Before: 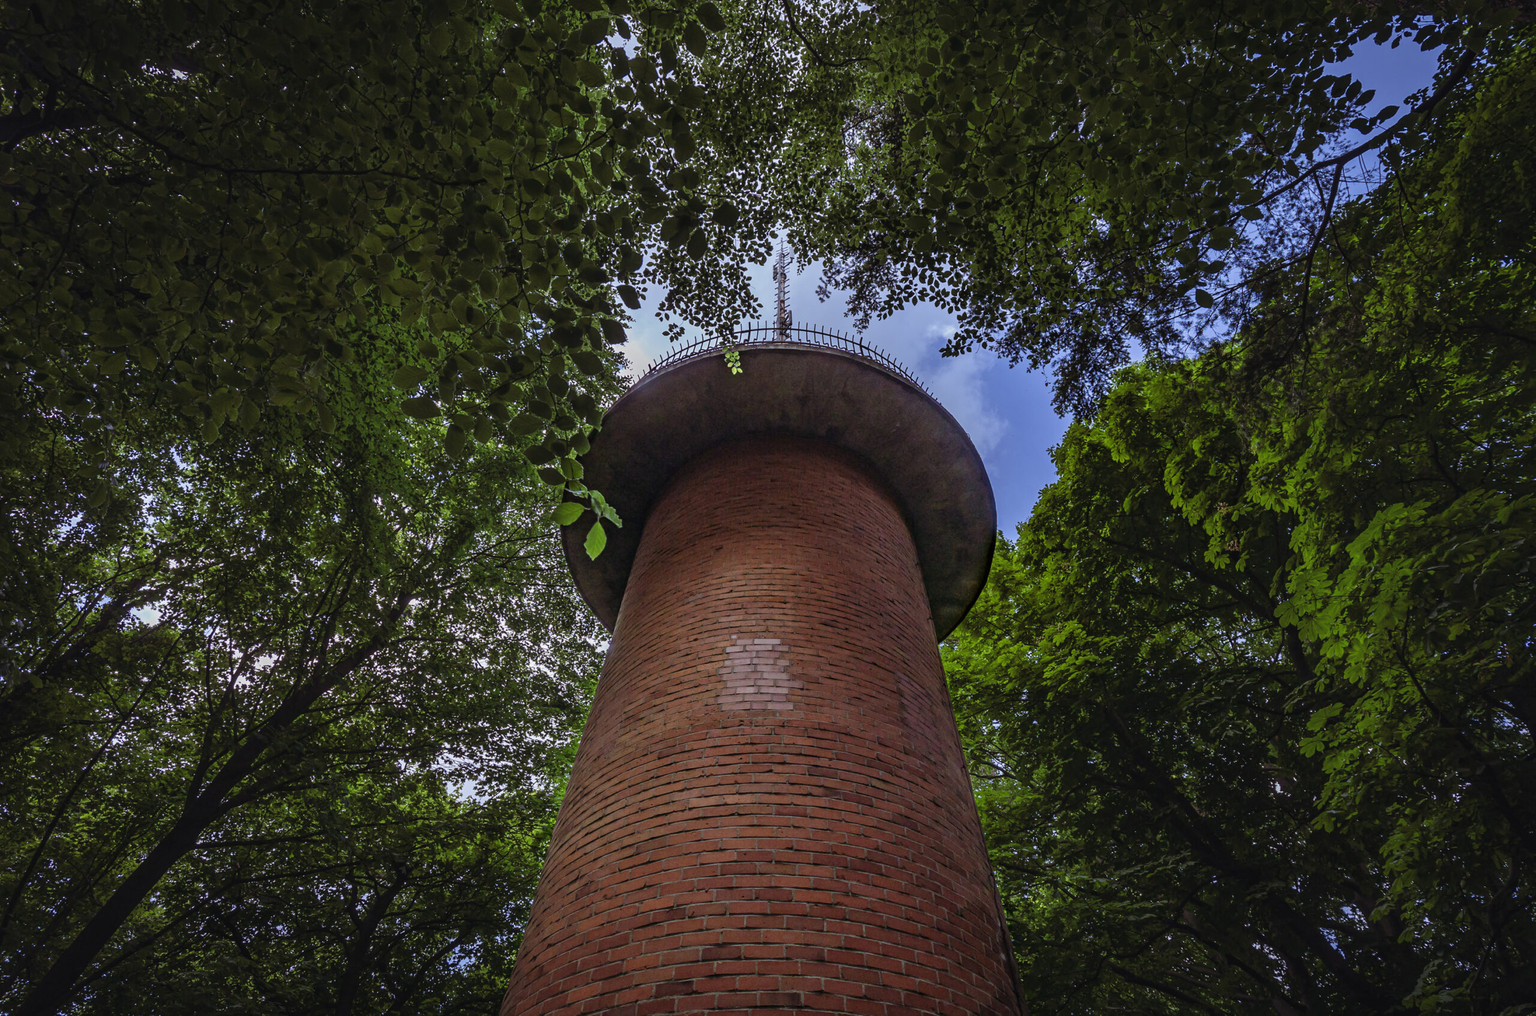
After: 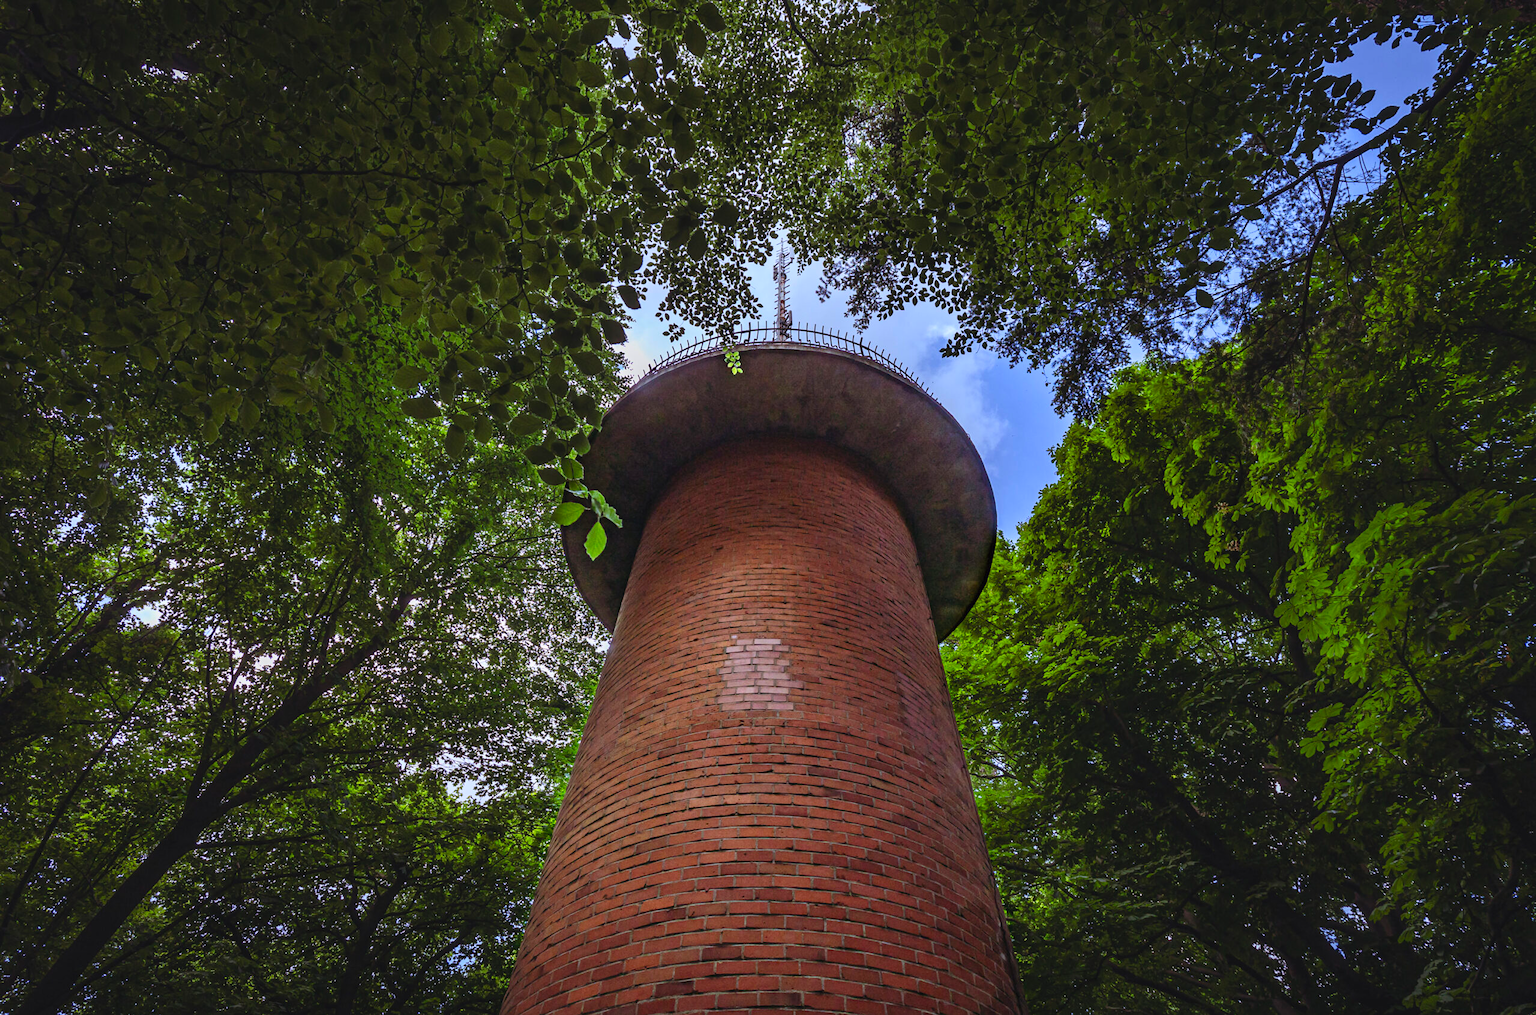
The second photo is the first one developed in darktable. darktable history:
contrast brightness saturation: contrast 0.198, brightness 0.166, saturation 0.221
